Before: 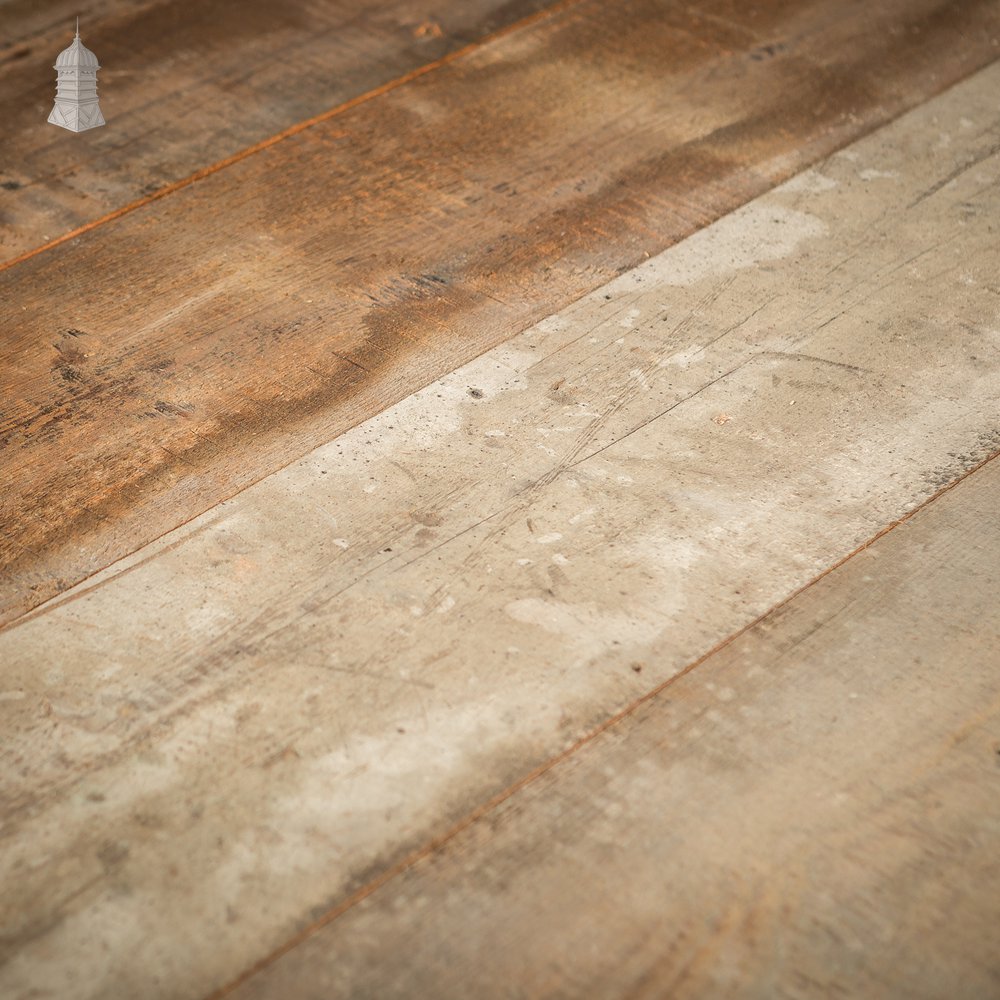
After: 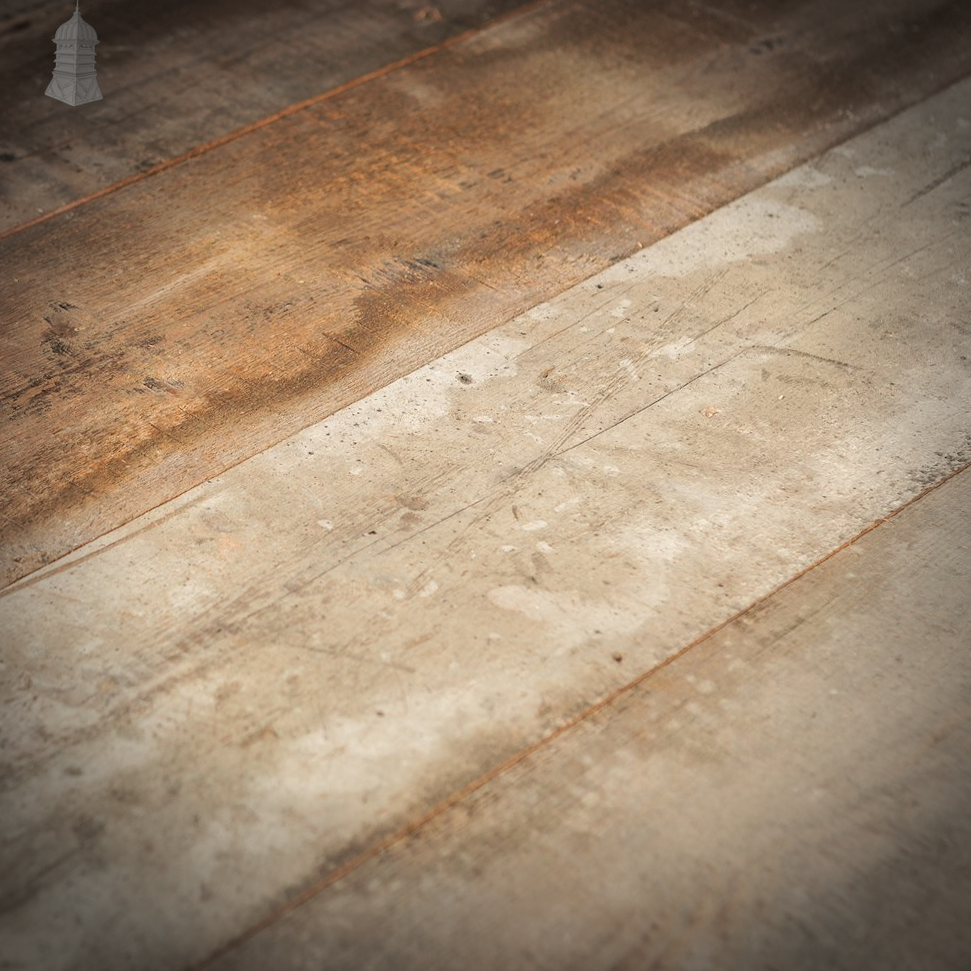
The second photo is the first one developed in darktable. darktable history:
tone curve: curves: ch0 [(0, 0) (0.003, 0.003) (0.011, 0.011) (0.025, 0.025) (0.044, 0.044) (0.069, 0.069) (0.1, 0.099) (0.136, 0.135) (0.177, 0.176) (0.224, 0.223) (0.277, 0.275) (0.335, 0.333) (0.399, 0.396) (0.468, 0.465) (0.543, 0.545) (0.623, 0.625) (0.709, 0.71) (0.801, 0.801) (0.898, 0.898) (1, 1)], preserve colors none
crop and rotate: angle -1.69°
vignetting: fall-off start 75%, brightness -0.692, width/height ratio 1.084
